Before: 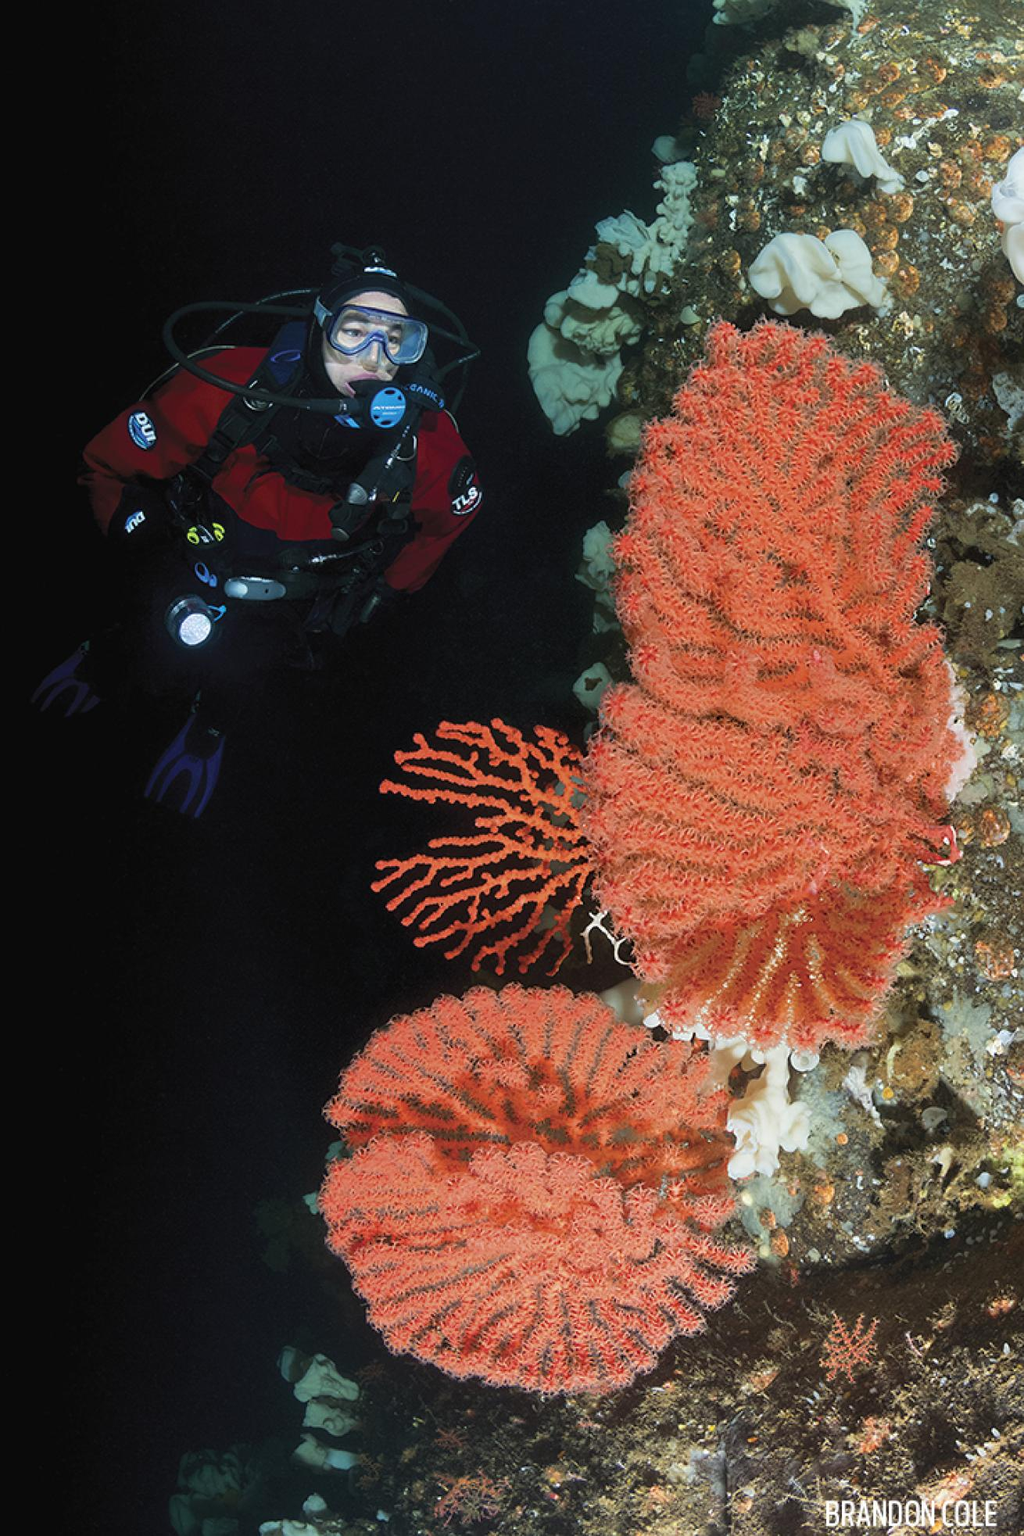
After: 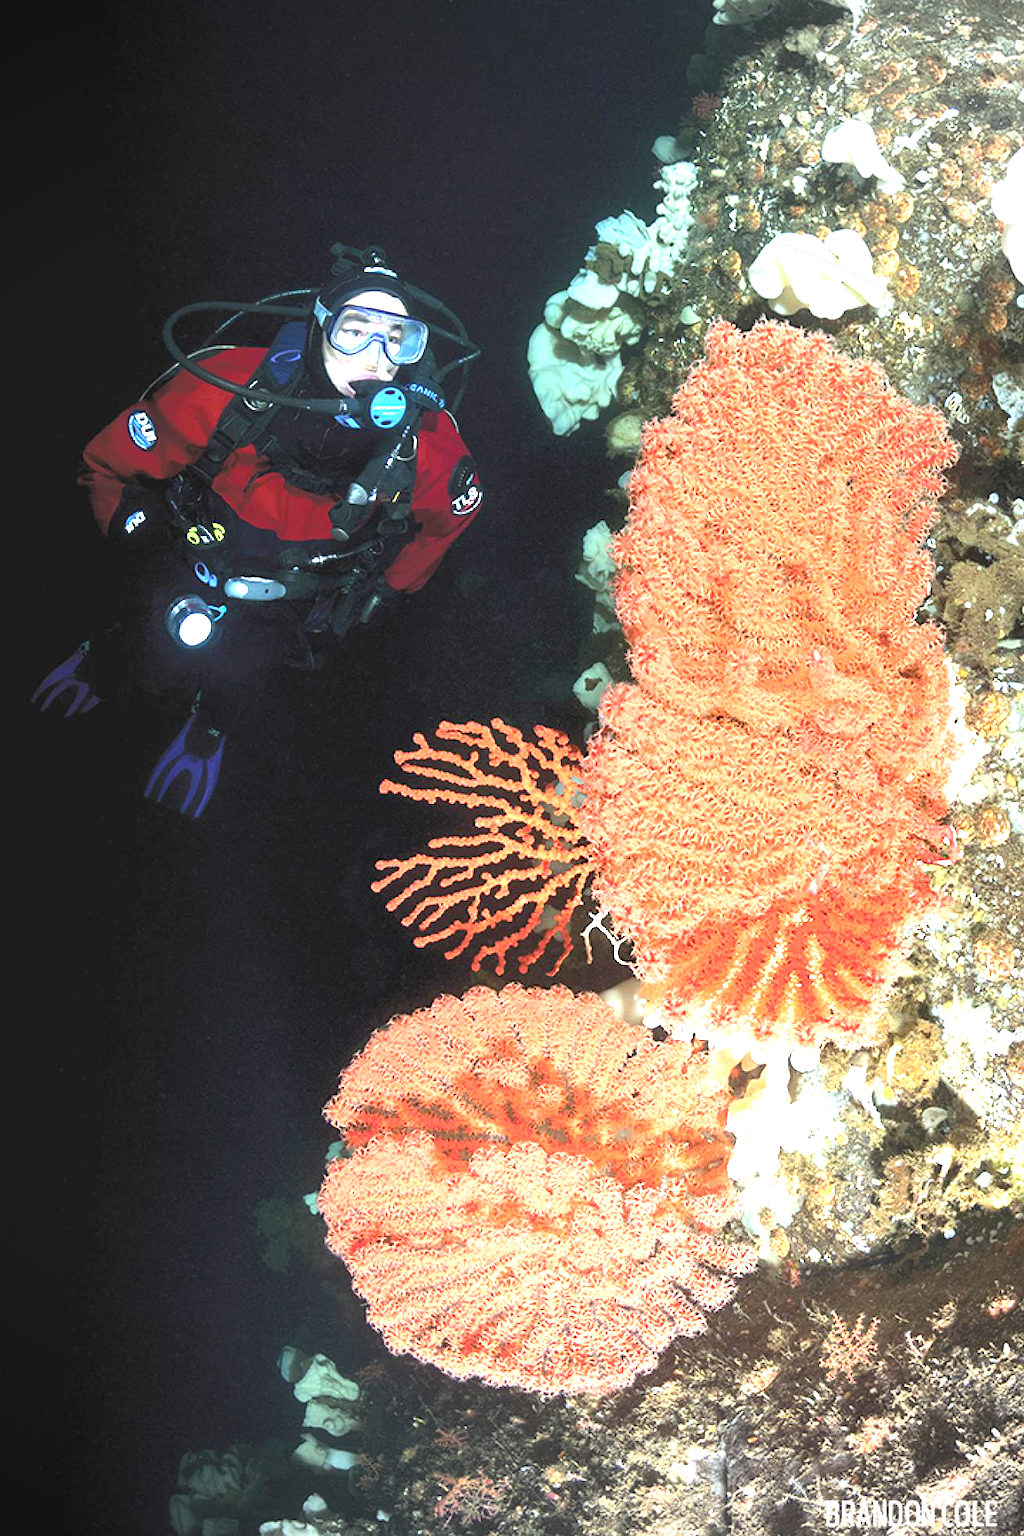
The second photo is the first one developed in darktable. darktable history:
exposure: exposure 1.993 EV, compensate exposure bias true, compensate highlight preservation false
vignetting: fall-off start 88.77%, fall-off radius 44.56%, width/height ratio 1.163, unbound false
